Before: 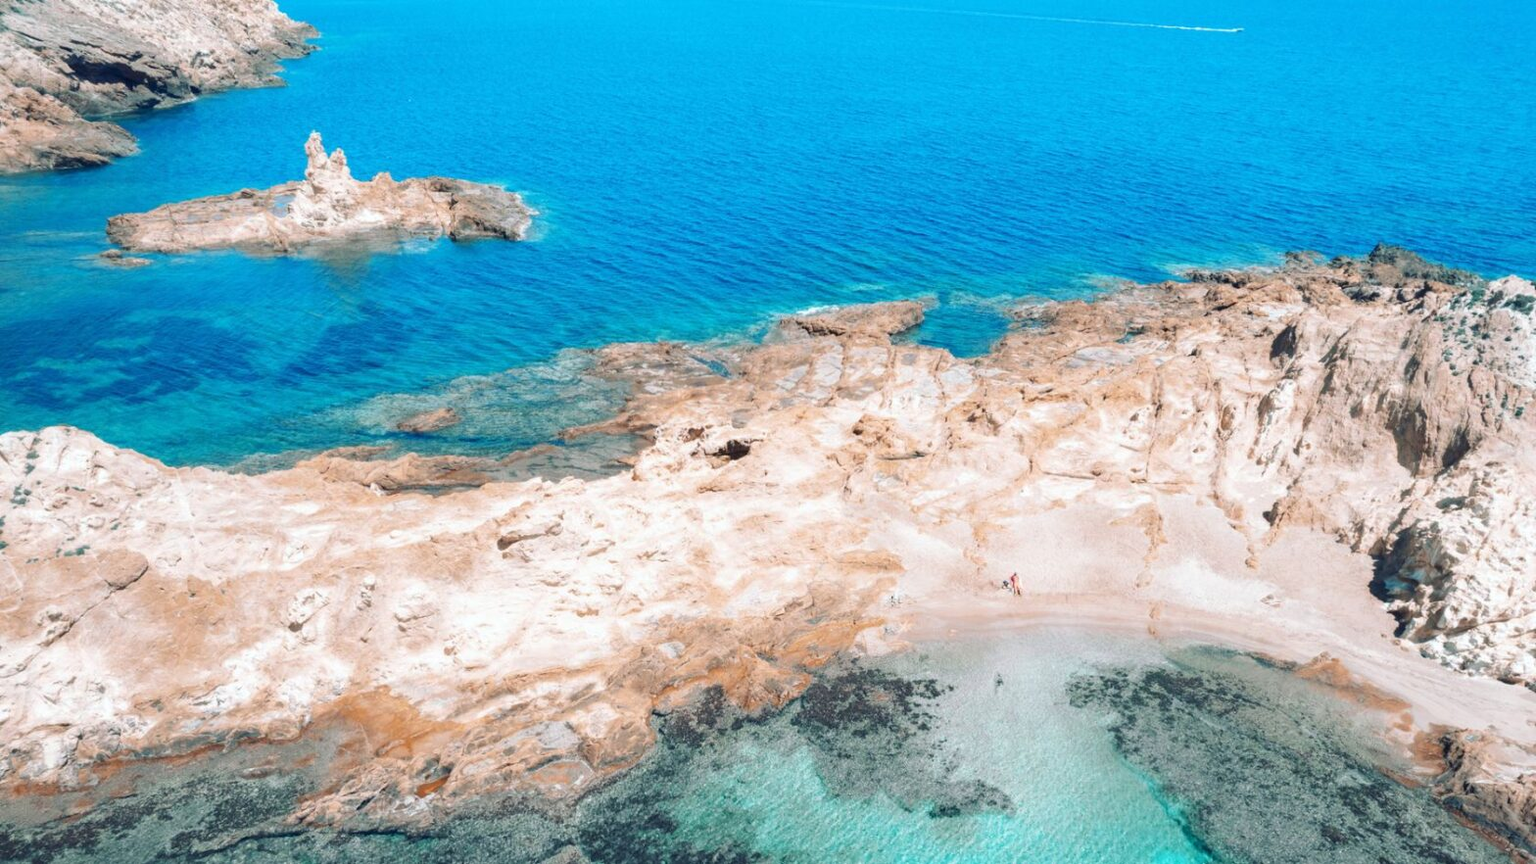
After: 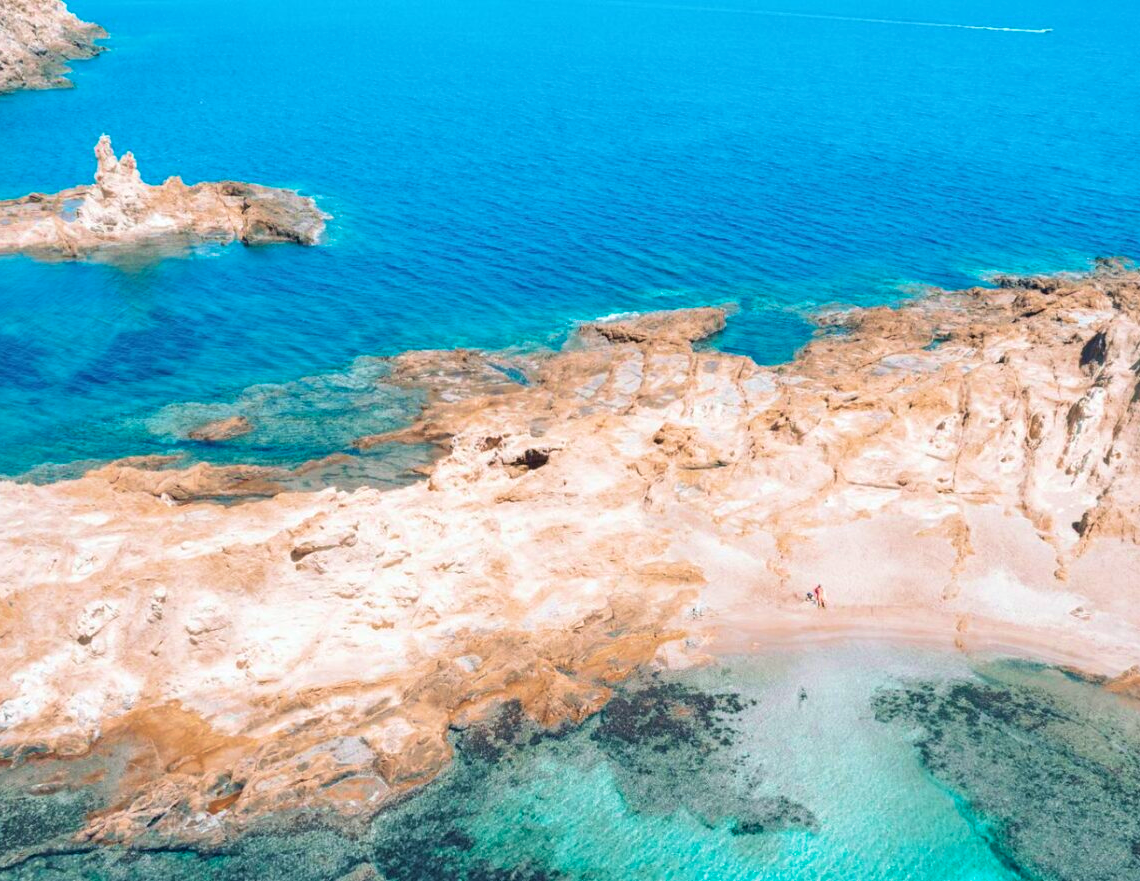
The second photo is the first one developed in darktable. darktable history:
velvia: strength 50.06%
crop: left 13.877%, top 0%, right 13.373%
